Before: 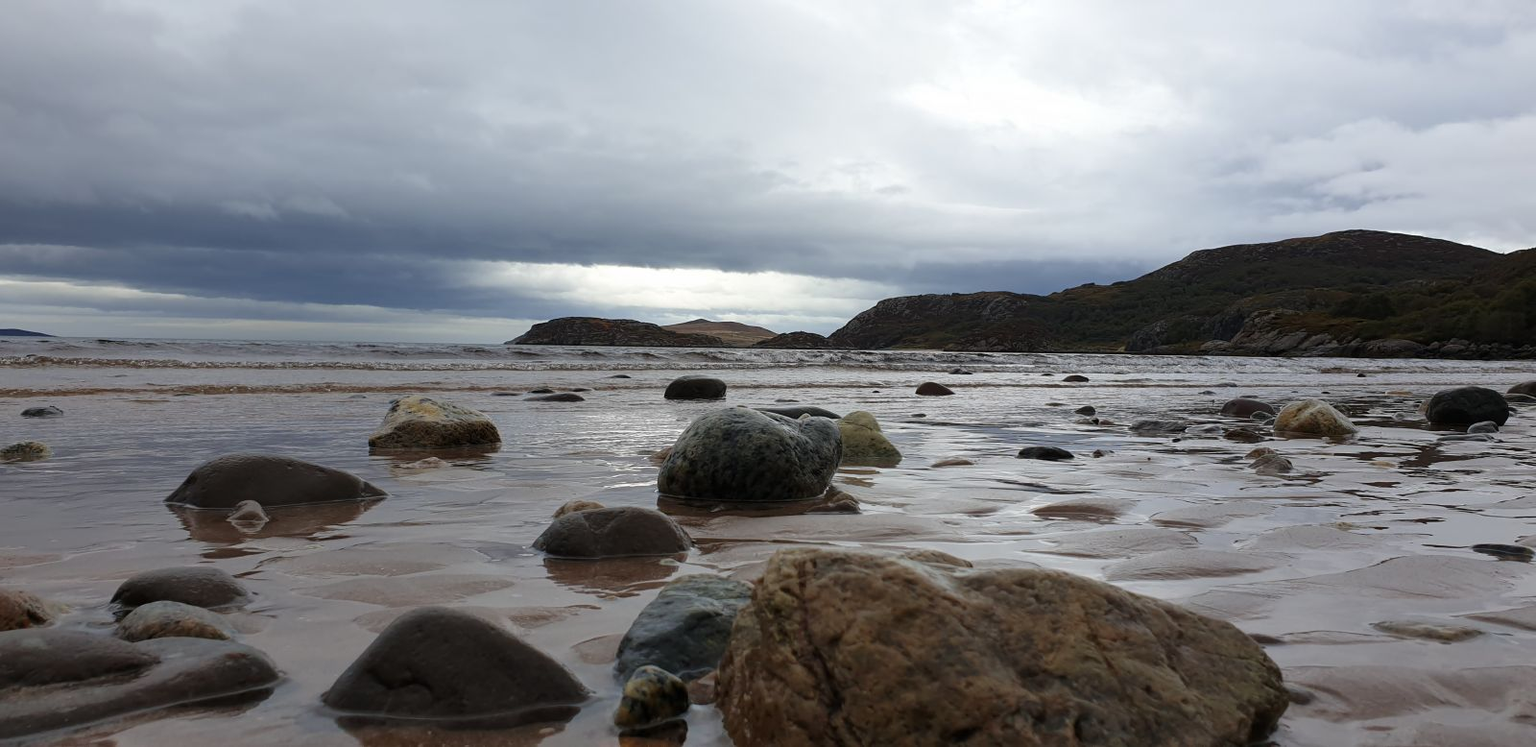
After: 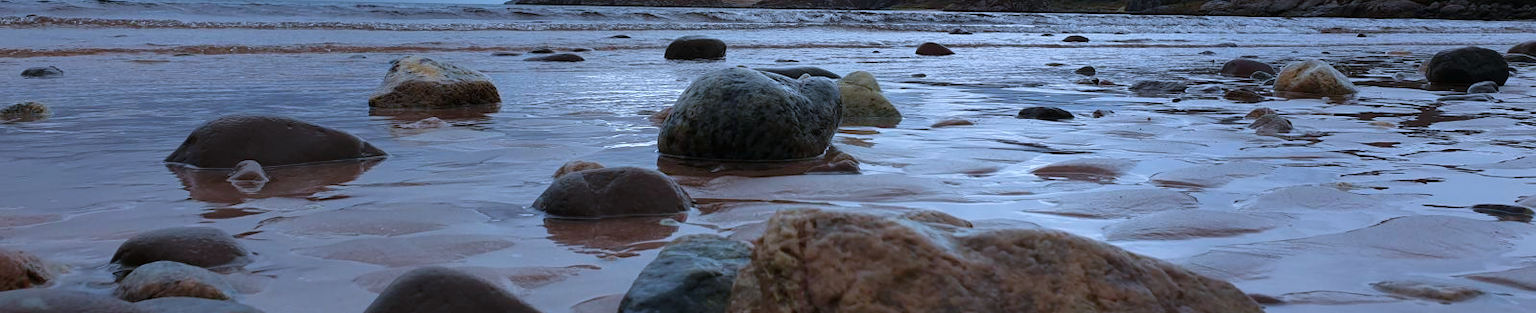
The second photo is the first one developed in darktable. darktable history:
white balance: red 1.05, blue 1.072
crop: top 45.551%, bottom 12.262%
velvia: on, module defaults
color correction: highlights a* -9.73, highlights b* -21.22
